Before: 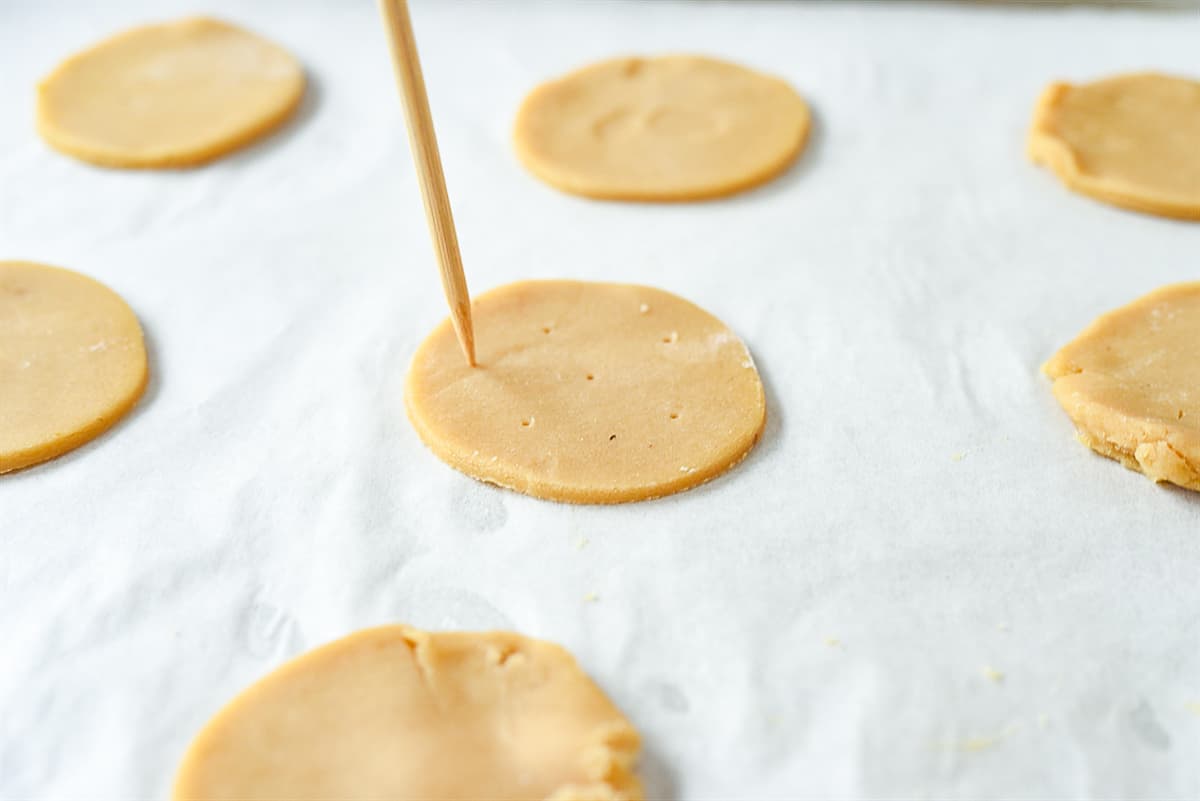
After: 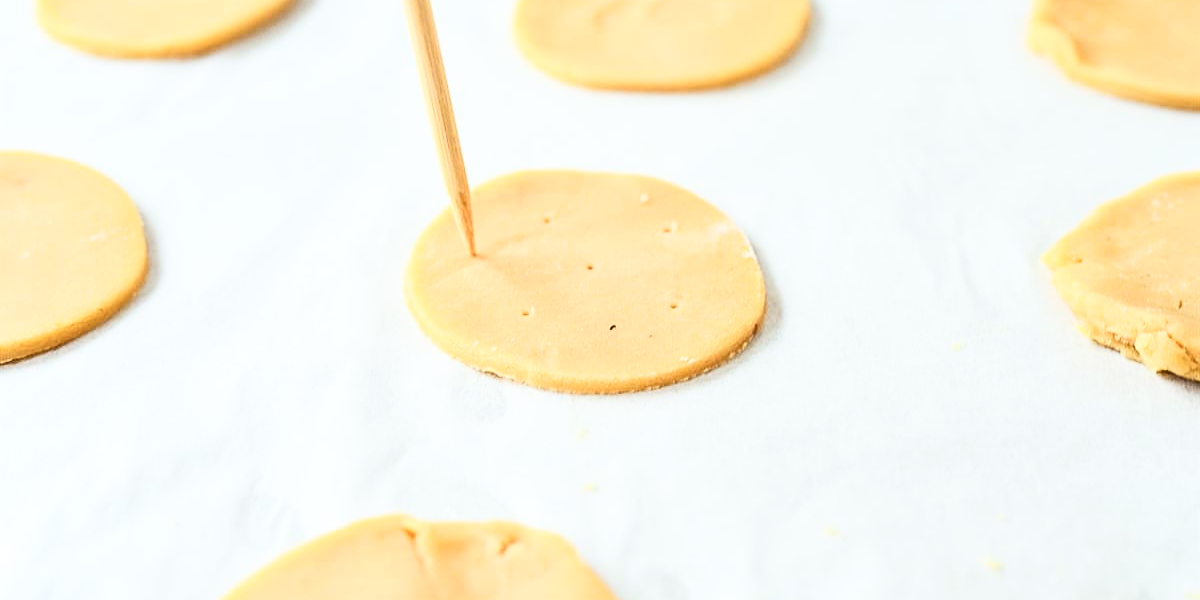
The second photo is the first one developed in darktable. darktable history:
crop: top 13.819%, bottom 11.169%
contrast brightness saturation: contrast 0.39, brightness 0.1
